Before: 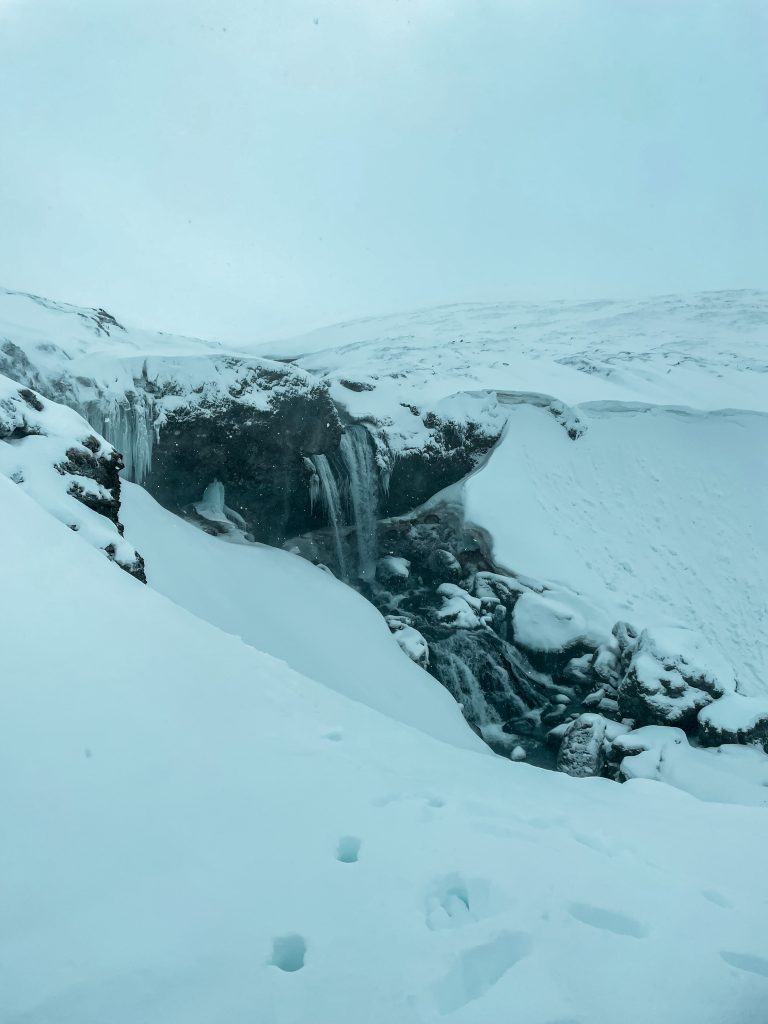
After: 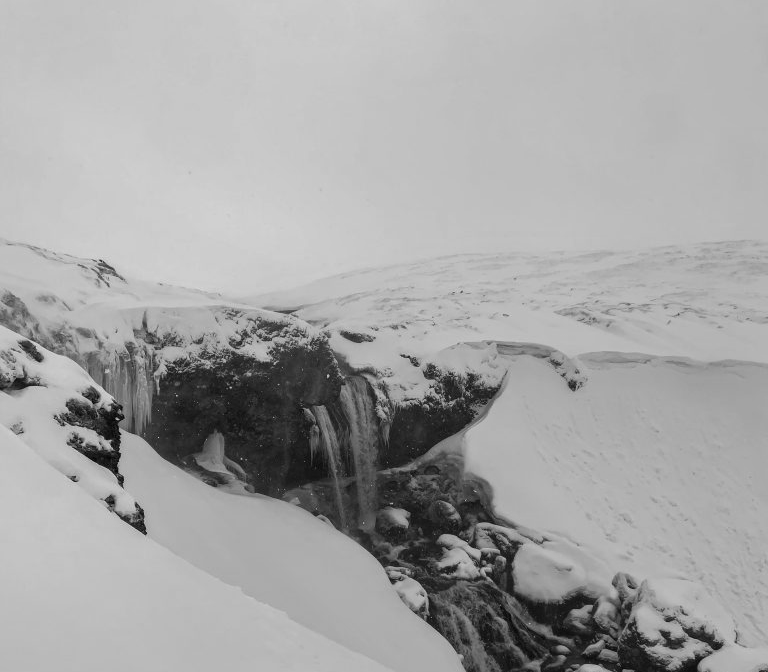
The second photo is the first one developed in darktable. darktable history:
monochrome: a 73.58, b 64.21
velvia: on, module defaults
crop and rotate: top 4.848%, bottom 29.503%
